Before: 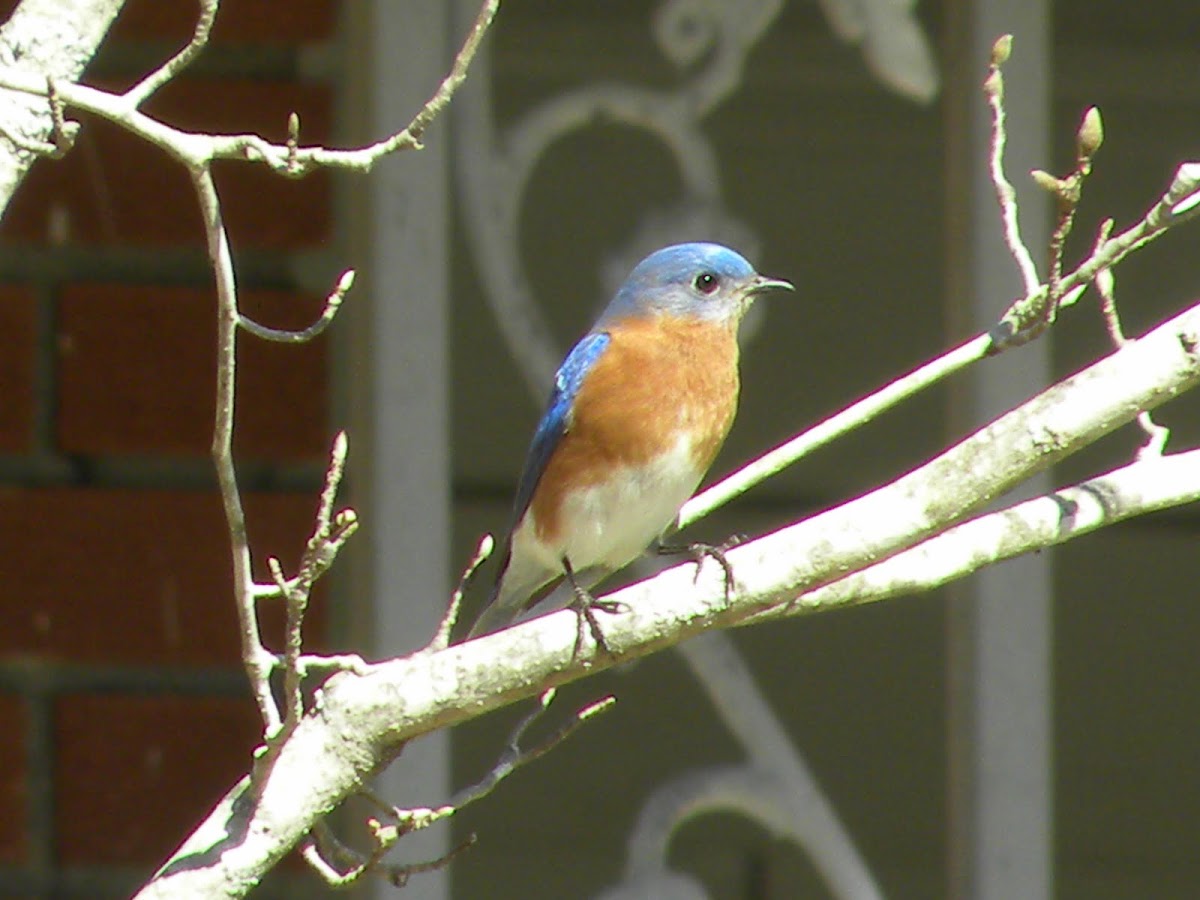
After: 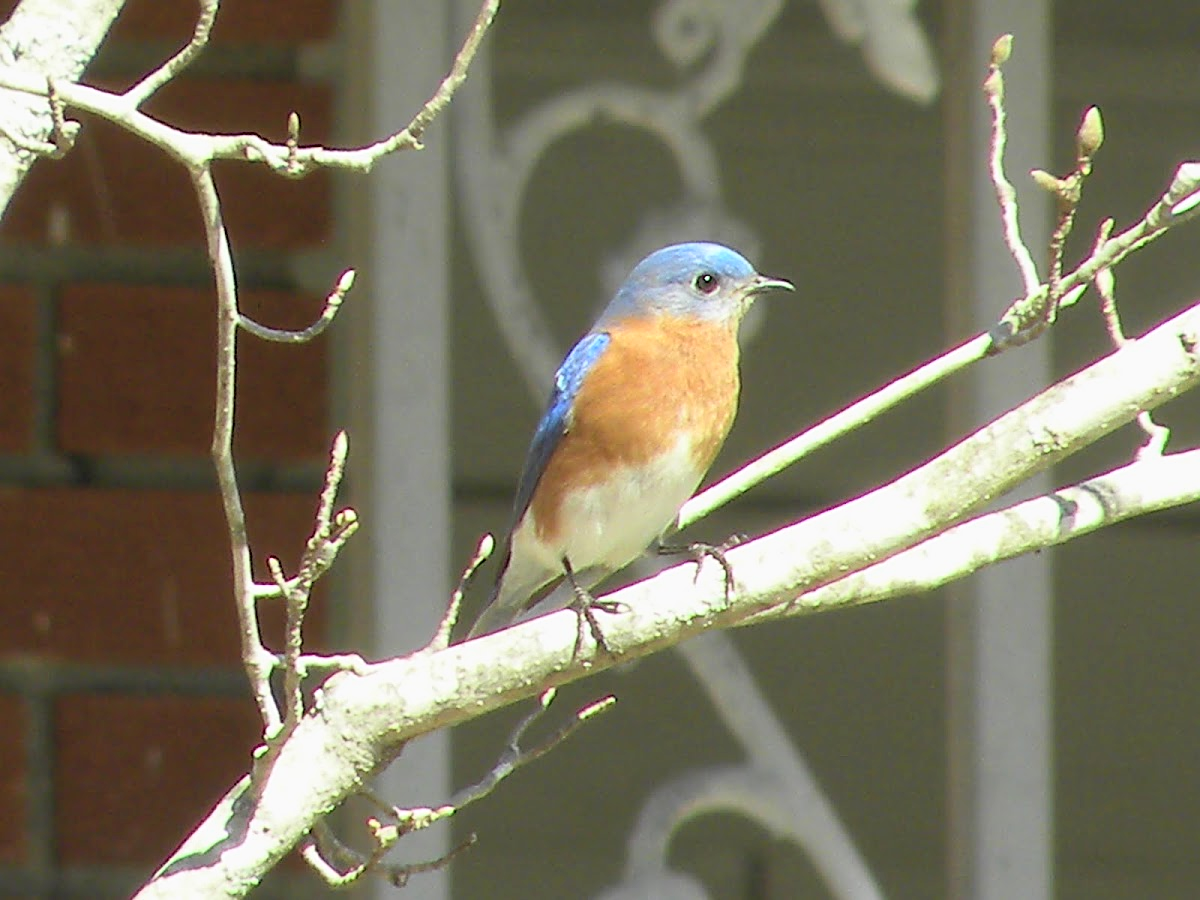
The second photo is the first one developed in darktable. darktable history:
contrast brightness saturation: contrast 0.14, brightness 0.21
sharpen: on, module defaults
exposure: exposure -0.116 EV, compensate exposure bias true, compensate highlight preservation false
